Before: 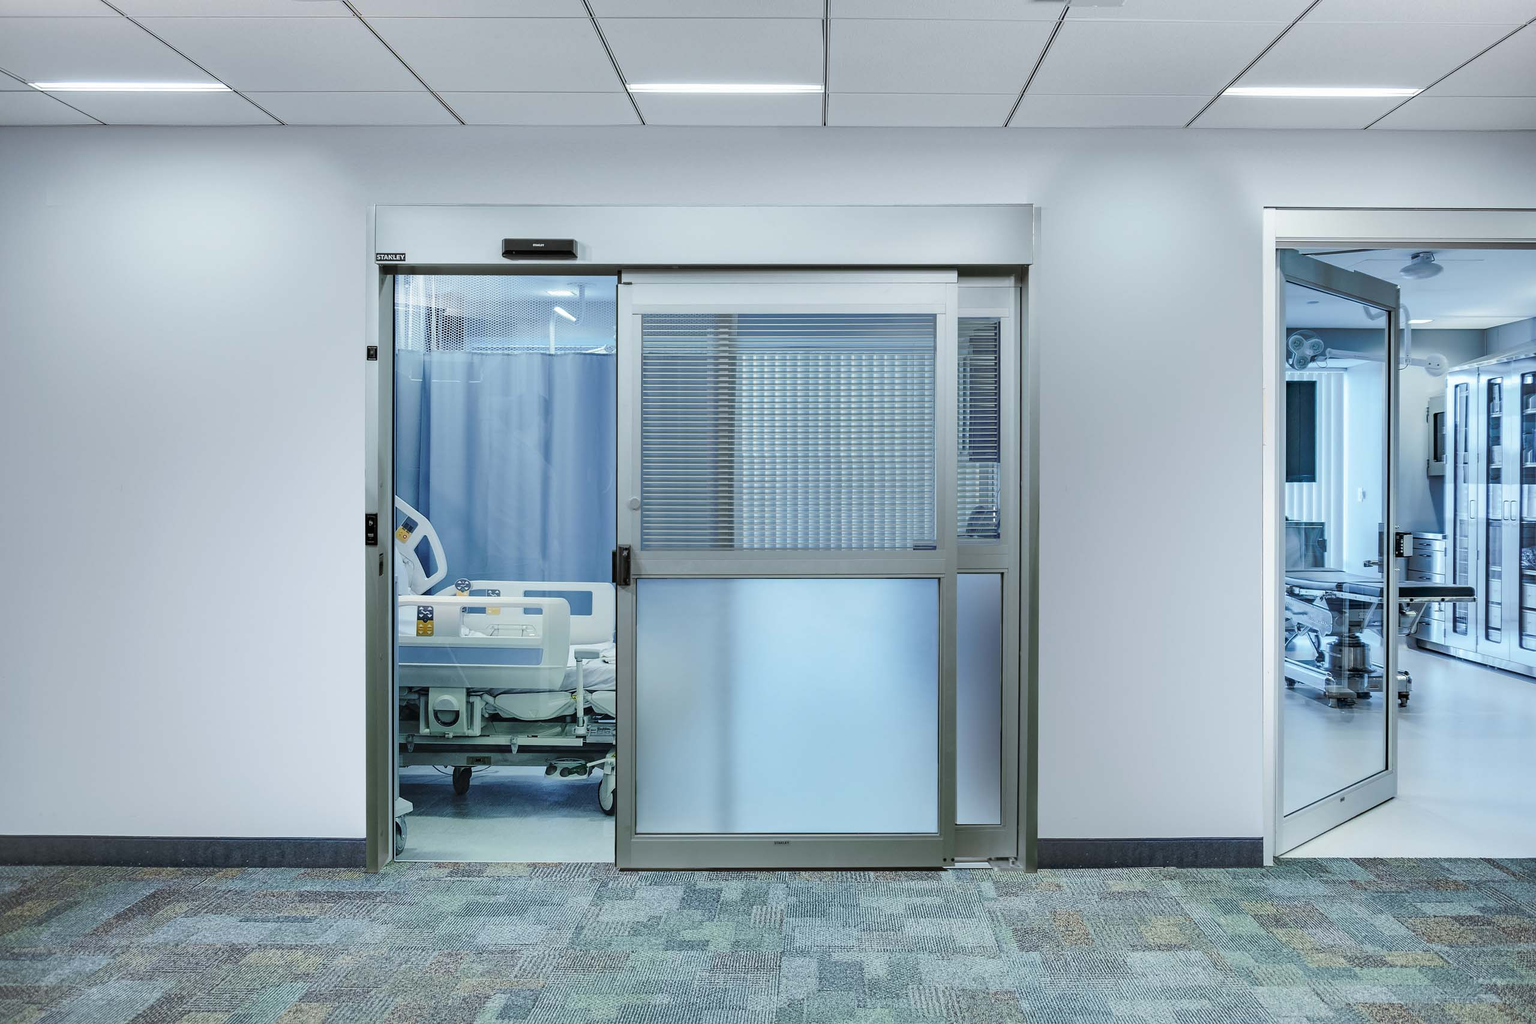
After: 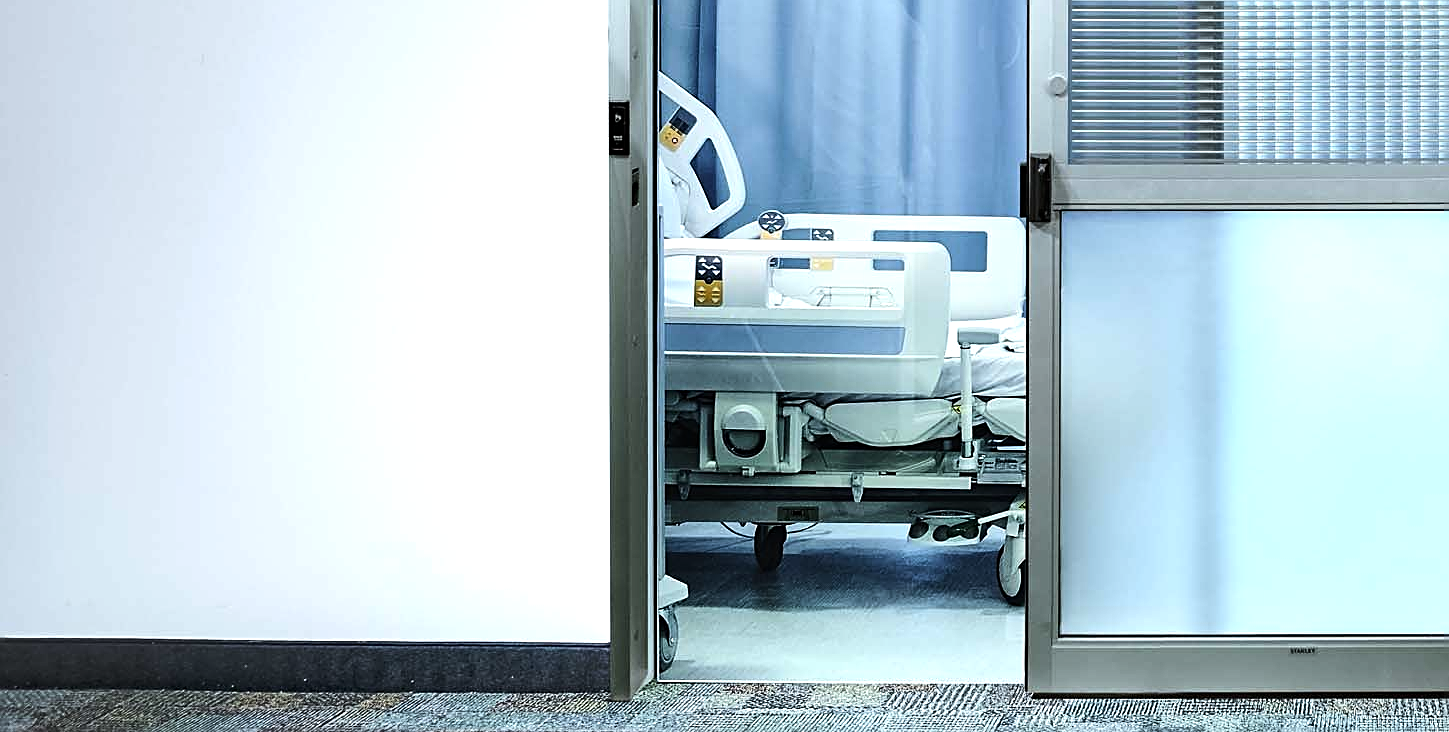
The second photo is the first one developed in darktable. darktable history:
crop: top 44.186%, right 43.36%, bottom 12.92%
sharpen: on, module defaults
tone equalizer: -8 EV -1.08 EV, -7 EV -1 EV, -6 EV -0.865 EV, -5 EV -0.599 EV, -3 EV 0.578 EV, -2 EV 0.862 EV, -1 EV 0.992 EV, +0 EV 1.07 EV, edges refinement/feathering 500, mask exposure compensation -1.57 EV, preserve details no
exposure: exposure -0.111 EV, compensate highlight preservation false
